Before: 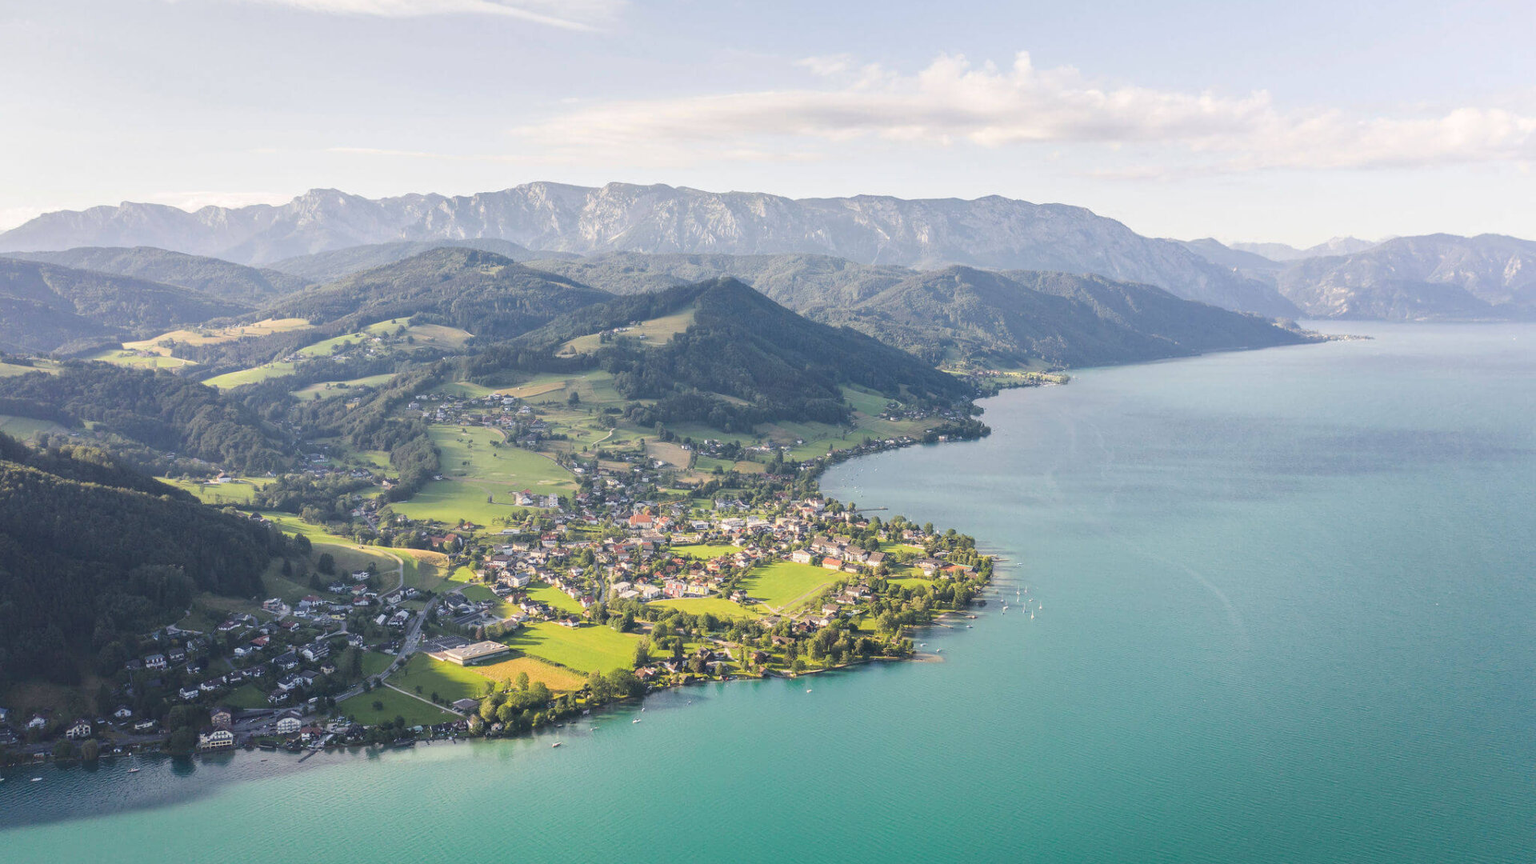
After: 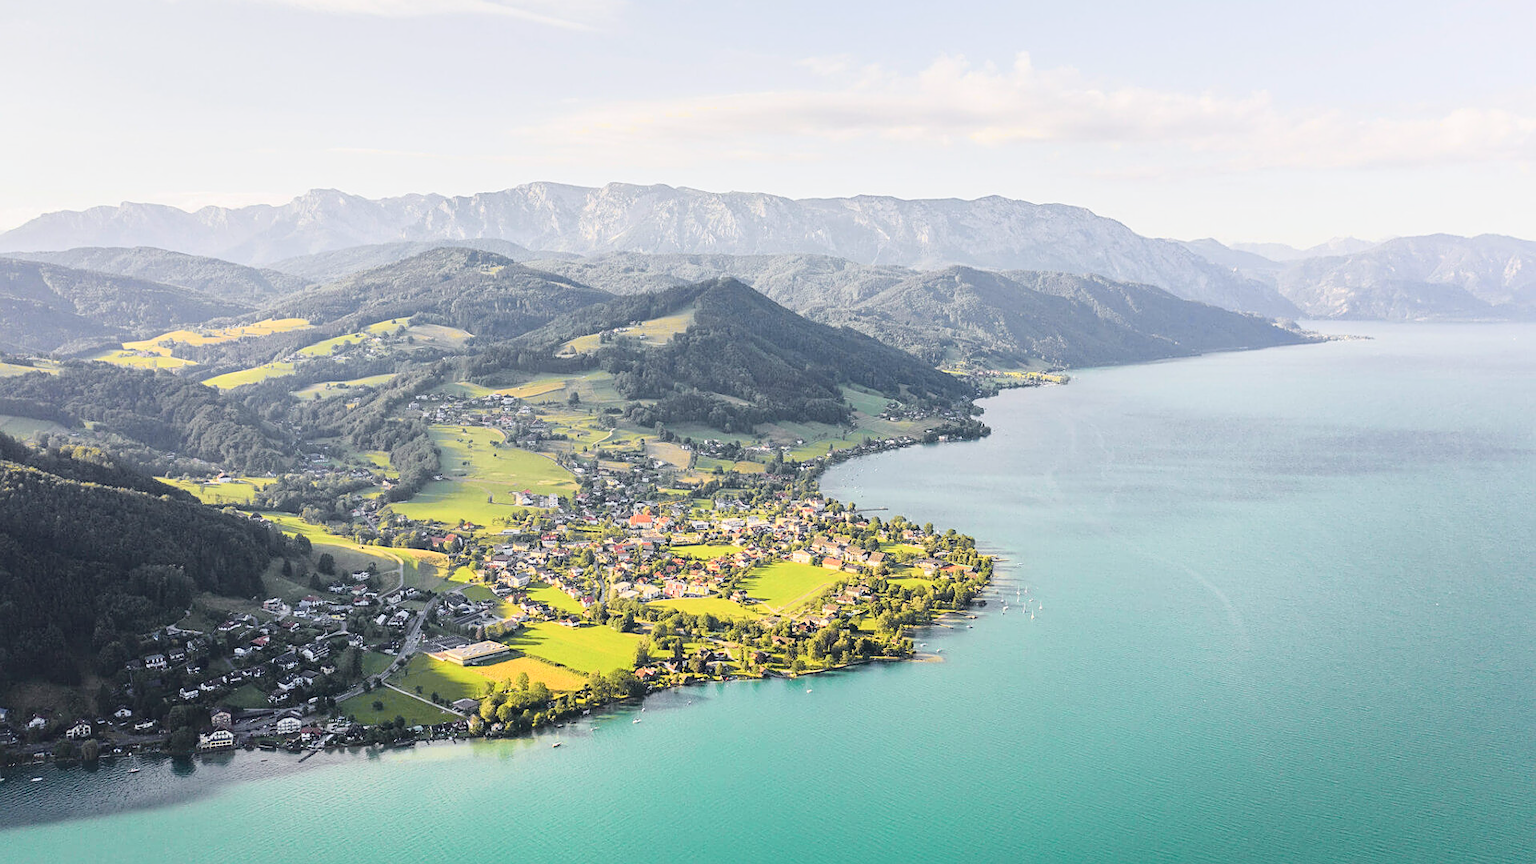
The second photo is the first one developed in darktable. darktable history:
sharpen: on, module defaults
exposure: black level correction 0.004, exposure 0.014 EV, compensate highlight preservation false
tone curve: curves: ch0 [(0, 0.012) (0.037, 0.03) (0.123, 0.092) (0.19, 0.157) (0.269, 0.27) (0.48, 0.57) (0.595, 0.695) (0.718, 0.823) (0.855, 0.913) (1, 0.982)]; ch1 [(0, 0) (0.243, 0.245) (0.422, 0.415) (0.493, 0.495) (0.508, 0.506) (0.536, 0.542) (0.569, 0.611) (0.611, 0.662) (0.769, 0.807) (1, 1)]; ch2 [(0, 0) (0.249, 0.216) (0.349, 0.321) (0.424, 0.442) (0.476, 0.483) (0.498, 0.499) (0.517, 0.519) (0.532, 0.56) (0.569, 0.624) (0.614, 0.667) (0.706, 0.757) (0.808, 0.809) (0.991, 0.968)], color space Lab, independent channels, preserve colors none
